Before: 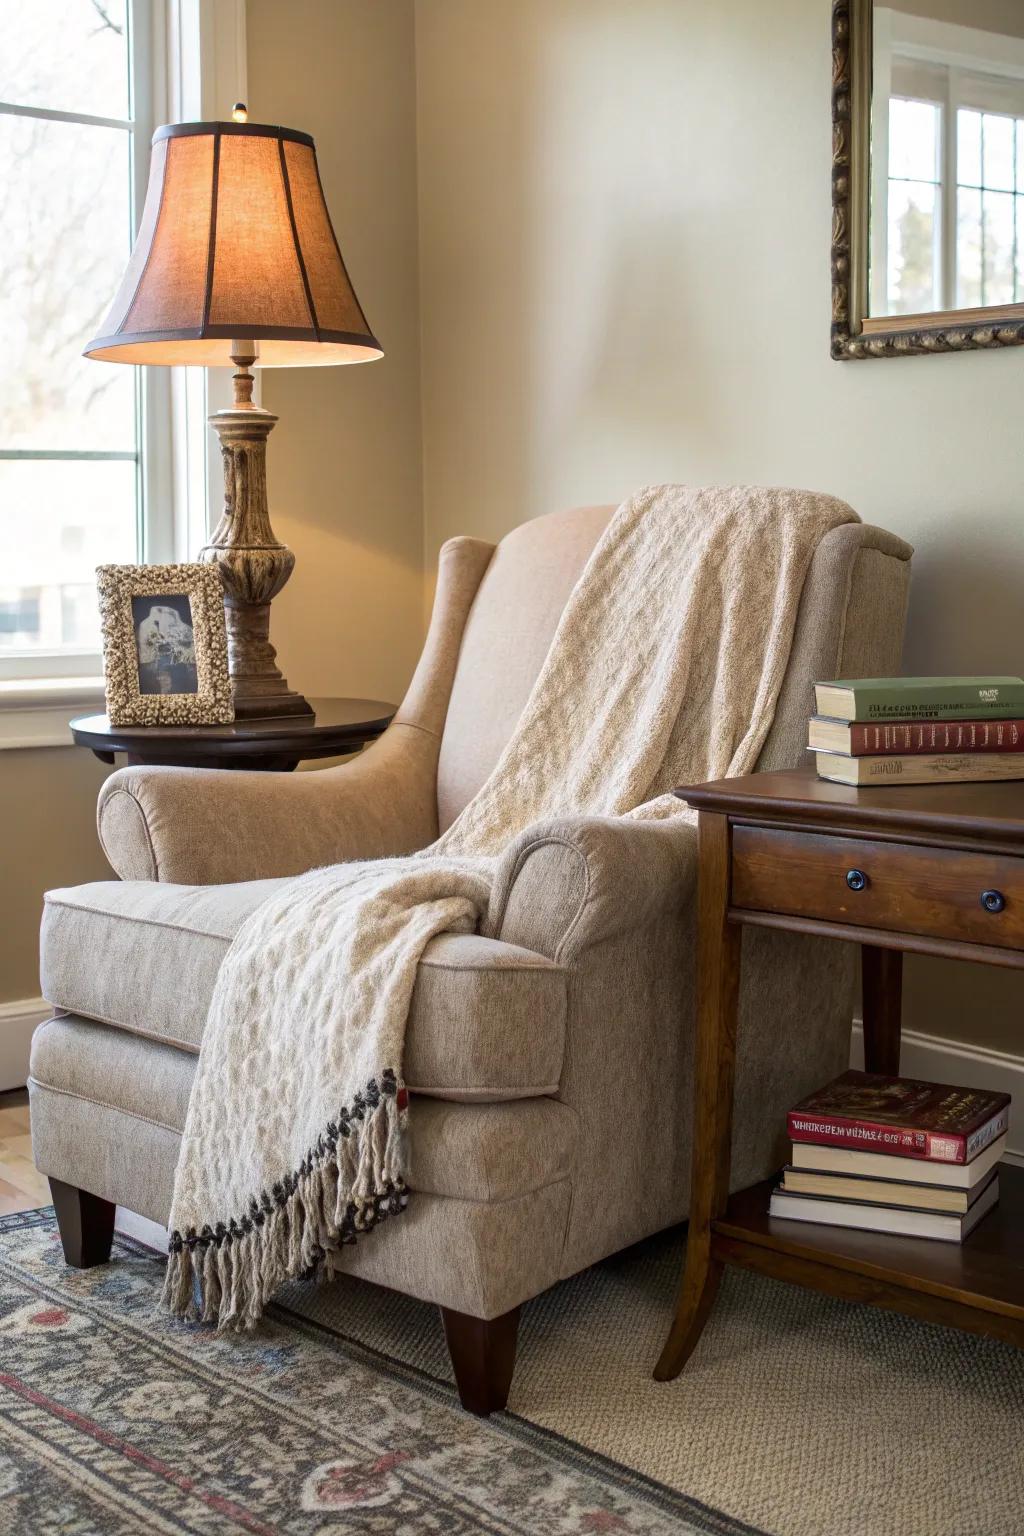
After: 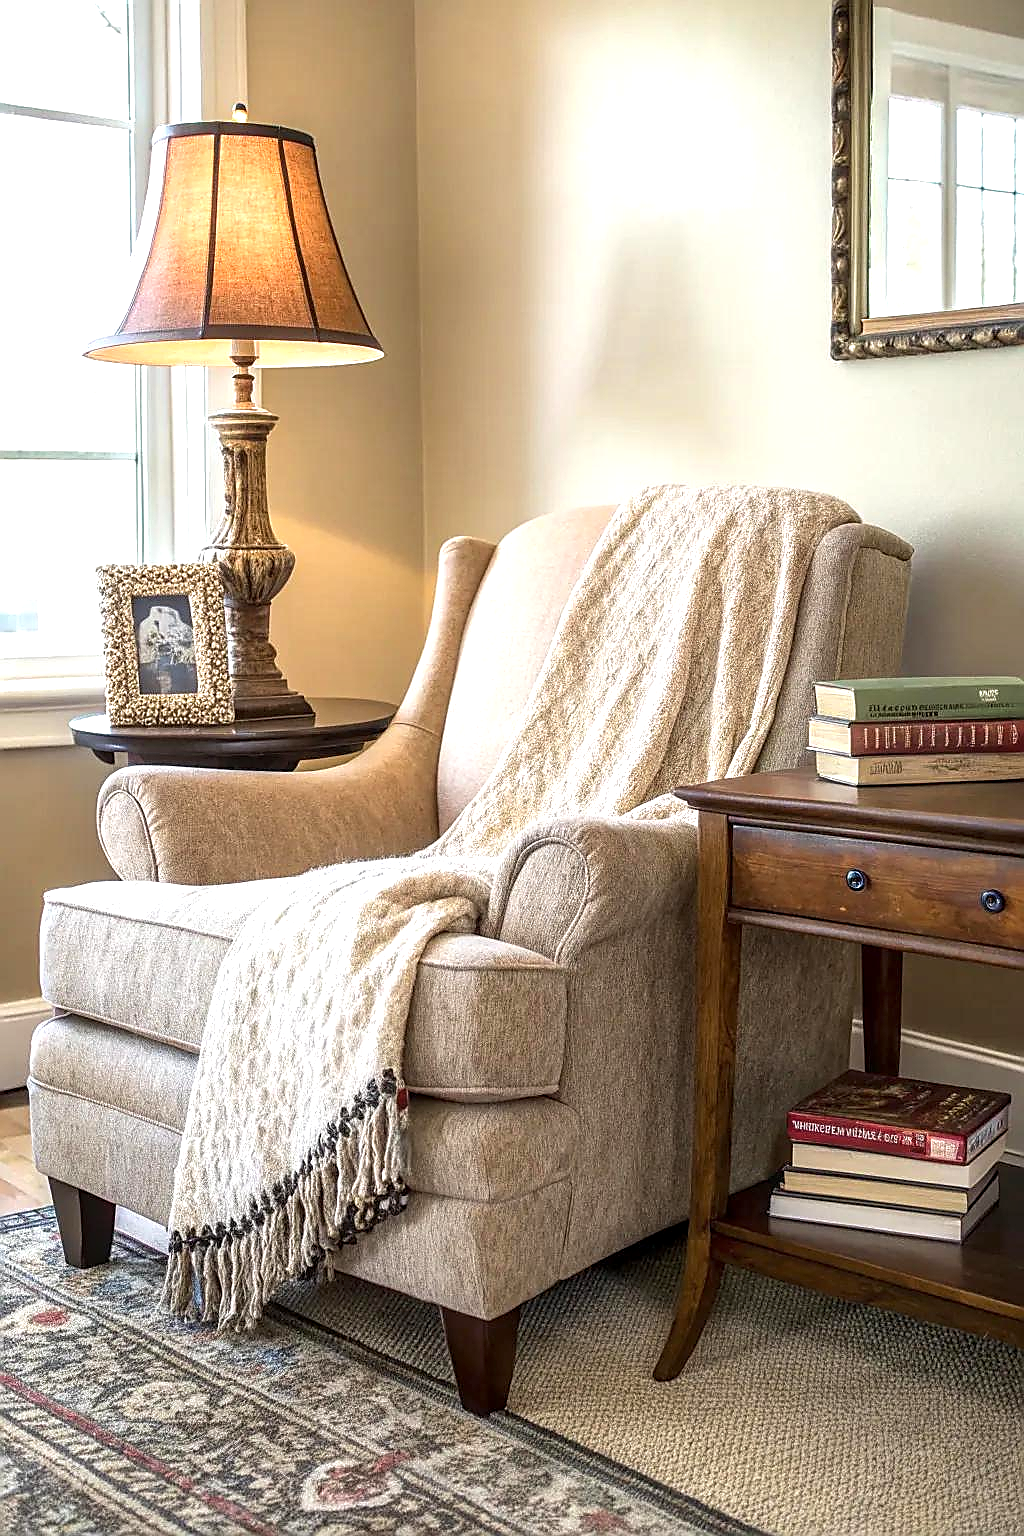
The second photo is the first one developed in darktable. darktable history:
color correction: highlights b* 0.06
exposure: black level correction 0, exposure 0.693 EV, compensate highlight preservation false
local contrast: on, module defaults
sharpen: radius 1.427, amount 1.257, threshold 0.687
